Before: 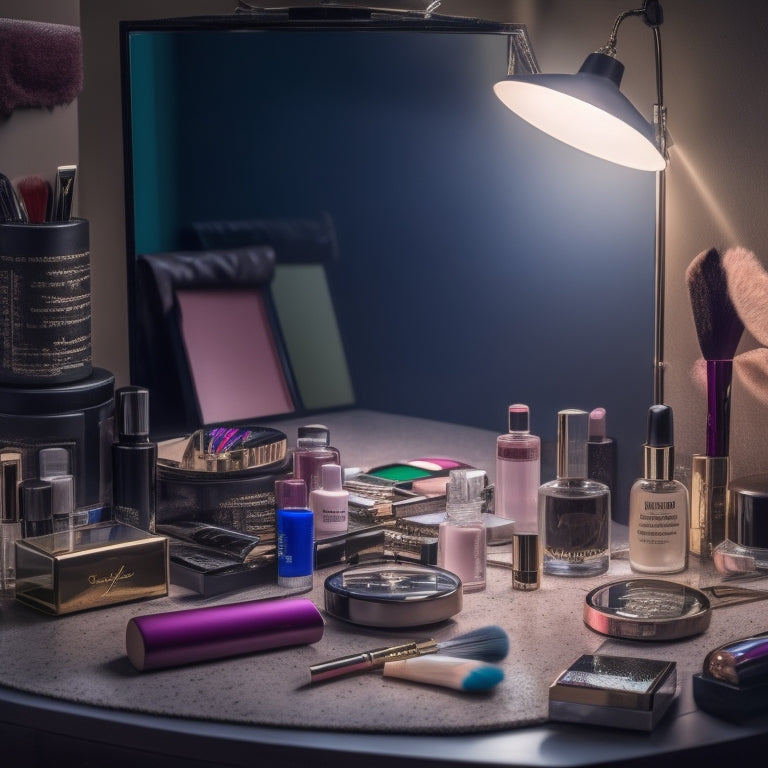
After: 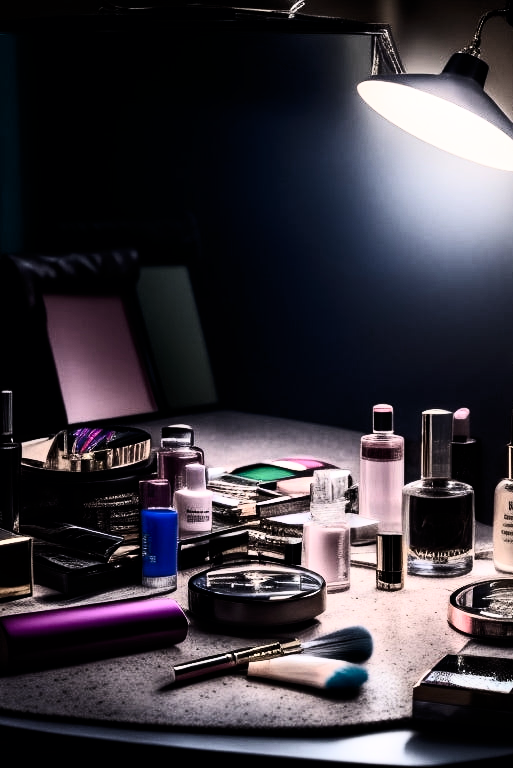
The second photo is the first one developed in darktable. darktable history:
filmic rgb: black relative exposure -3.75 EV, white relative exposure 2.4 EV, dynamic range scaling -50%, hardness 3.42, latitude 30%, contrast 1.8
contrast brightness saturation: contrast 0.39, brightness 0.1
crop and rotate: left 17.732%, right 15.423%
